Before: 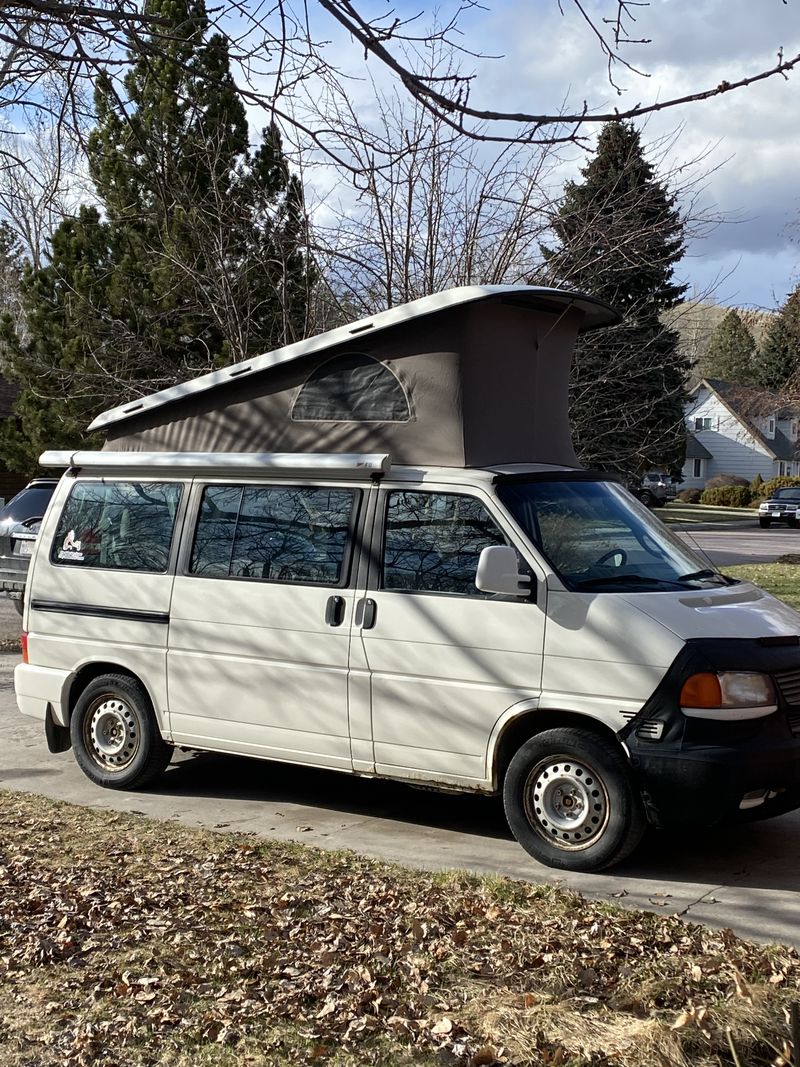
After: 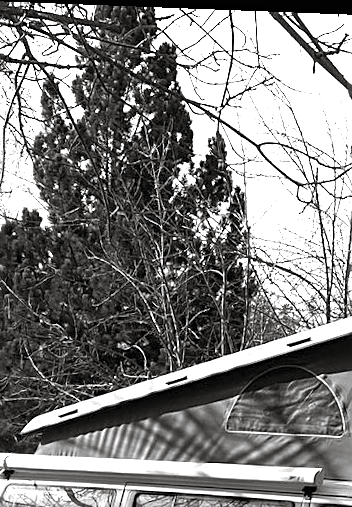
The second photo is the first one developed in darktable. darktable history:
crop and rotate: left 10.817%, top 0.062%, right 47.194%, bottom 53.626%
exposure: black level correction 0, exposure 1.2 EV, compensate highlight preservation false
tone equalizer: -8 EV 0.06 EV, smoothing diameter 25%, edges refinement/feathering 10, preserve details guided filter
color zones: curves: ch0 [(0.287, 0.048) (0.493, 0.484) (0.737, 0.816)]; ch1 [(0, 0) (0.143, 0) (0.286, 0) (0.429, 0) (0.571, 0) (0.714, 0) (0.857, 0)]
sharpen: on, module defaults
rotate and perspective: rotation 2.17°, automatic cropping off
split-toning: shadows › hue 36°, shadows › saturation 0.05, highlights › hue 10.8°, highlights › saturation 0.15, compress 40%
